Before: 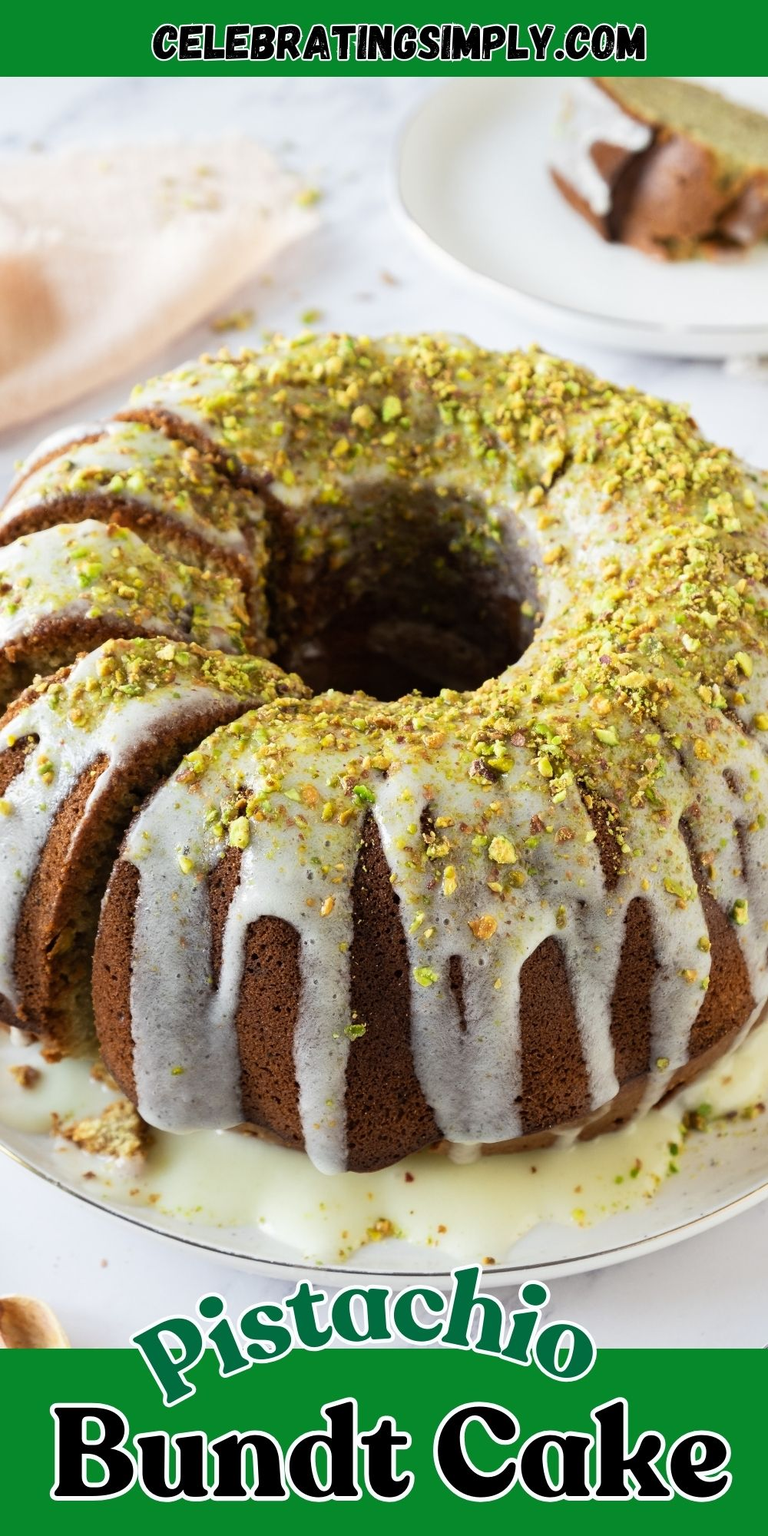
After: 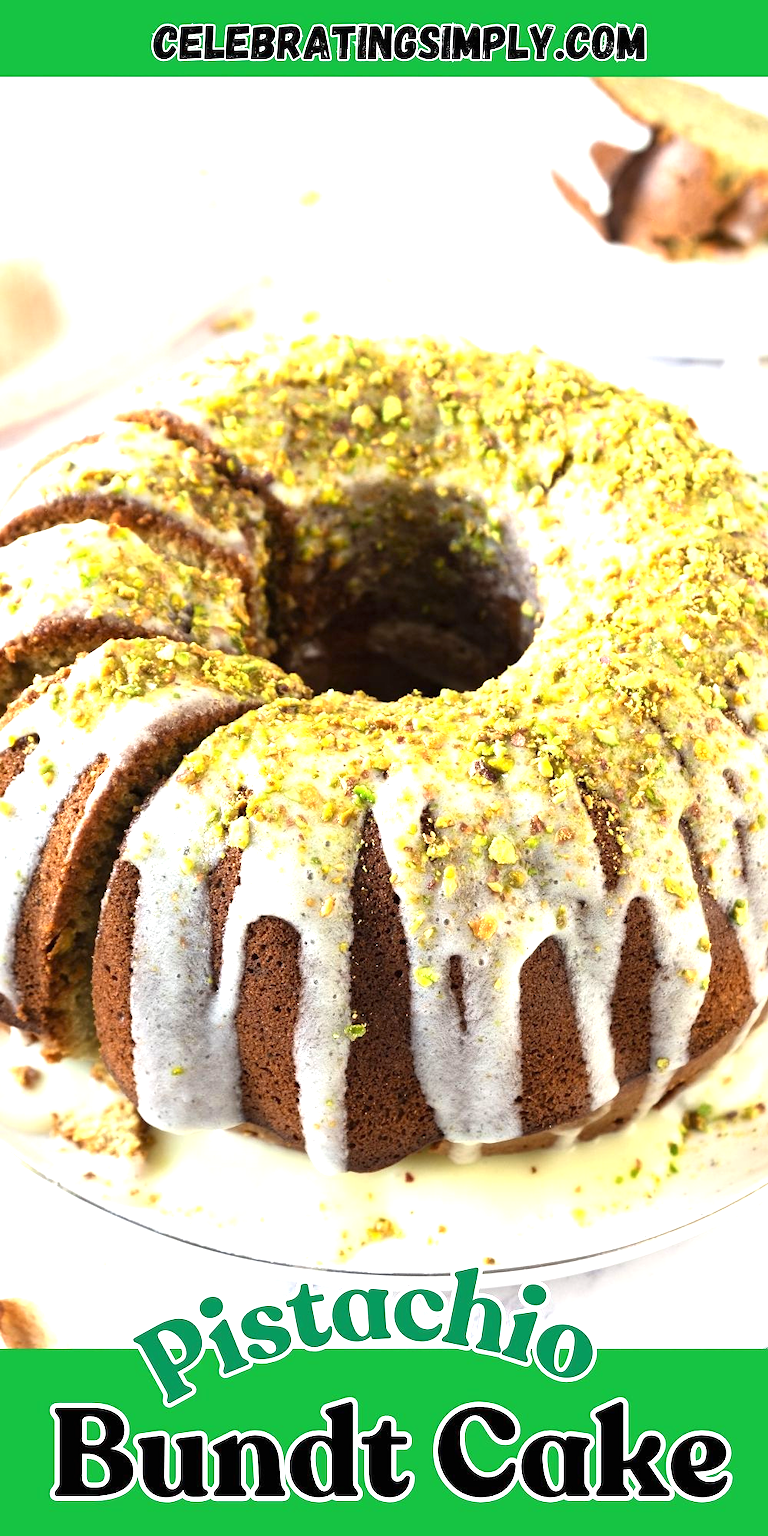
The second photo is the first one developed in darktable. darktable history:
exposure: black level correction 0, exposure 1.1 EV, compensate highlight preservation false
contrast brightness saturation: contrast 0.073
